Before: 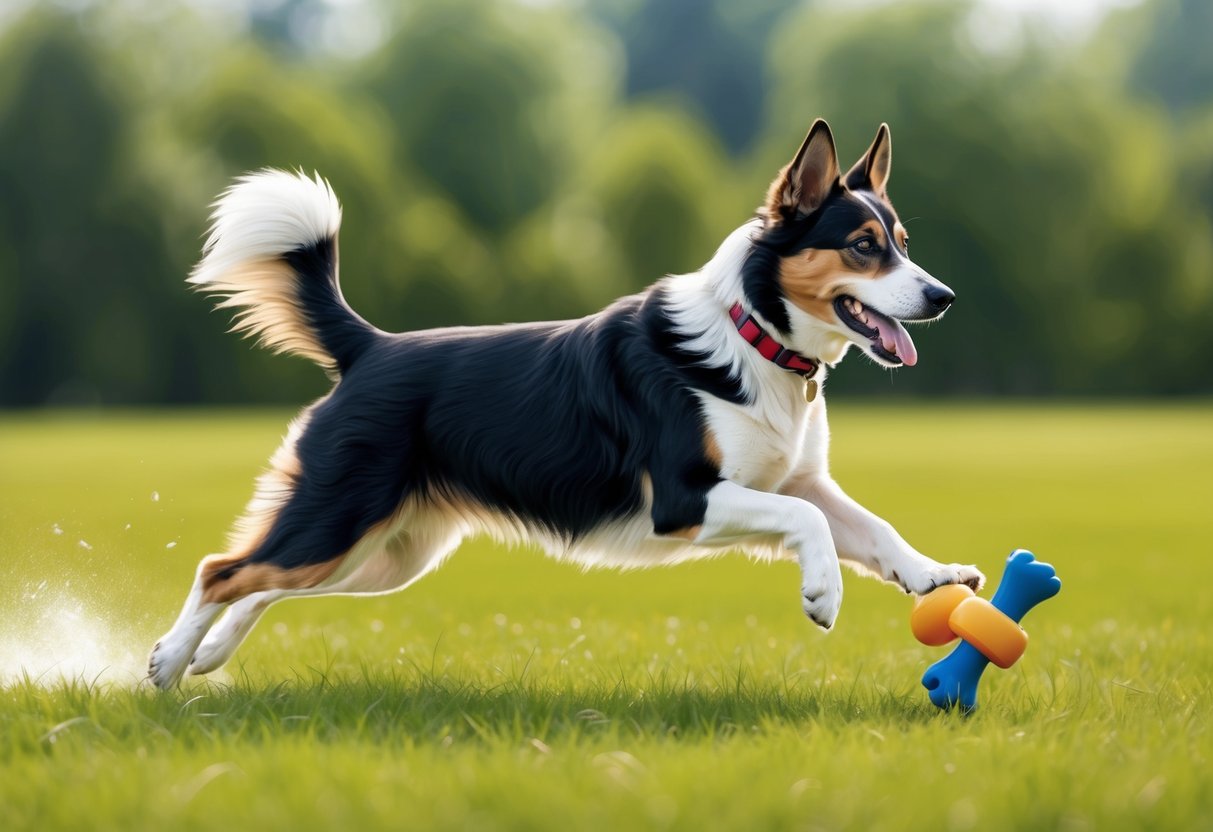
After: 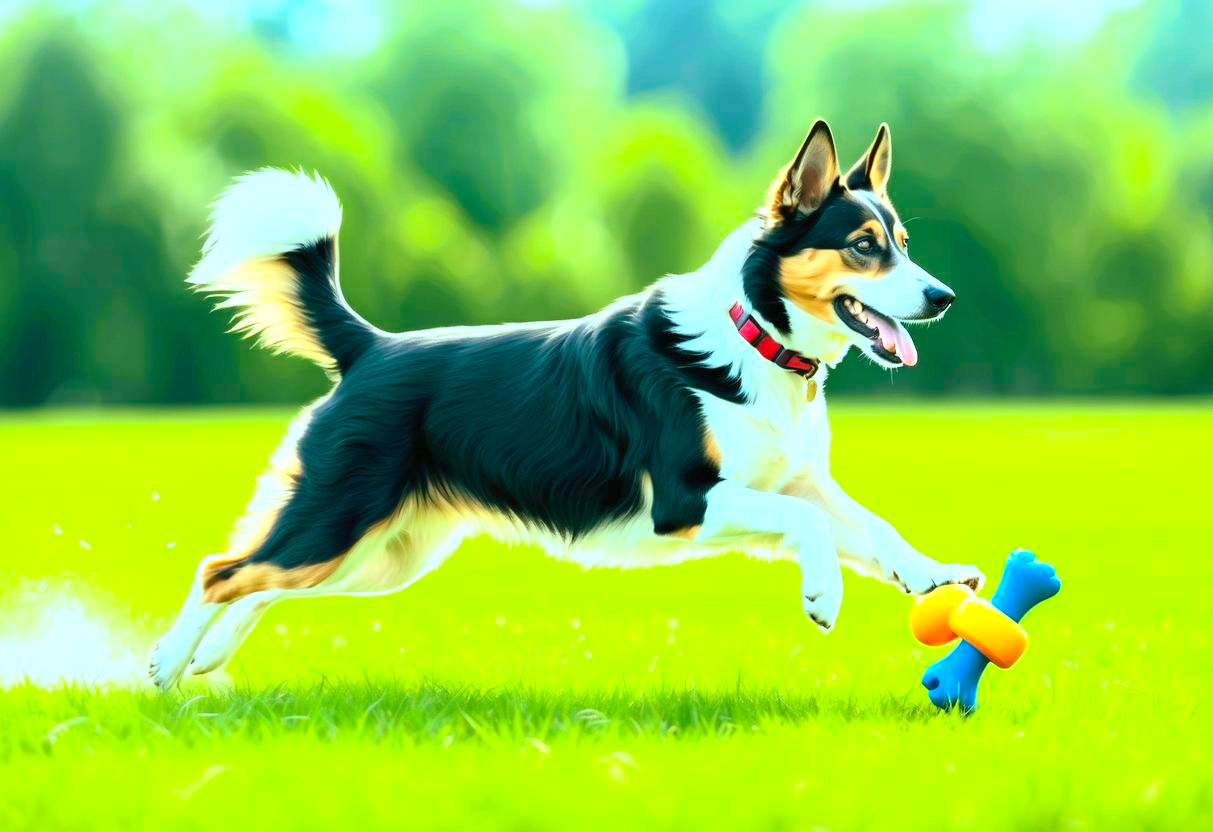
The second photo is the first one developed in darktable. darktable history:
contrast brightness saturation: contrast 0.2, brightness 0.16, saturation 0.22
tone equalizer: on, module defaults
exposure: black level correction 0, exposure 1.2 EV, compensate highlight preservation false
color correction: highlights a* -4.28, highlights b* 6.53
color balance rgb: shadows lift › chroma 11.71%, shadows lift › hue 133.46°, highlights gain › chroma 4%, highlights gain › hue 200.2°, perceptual saturation grading › global saturation 18.05%
